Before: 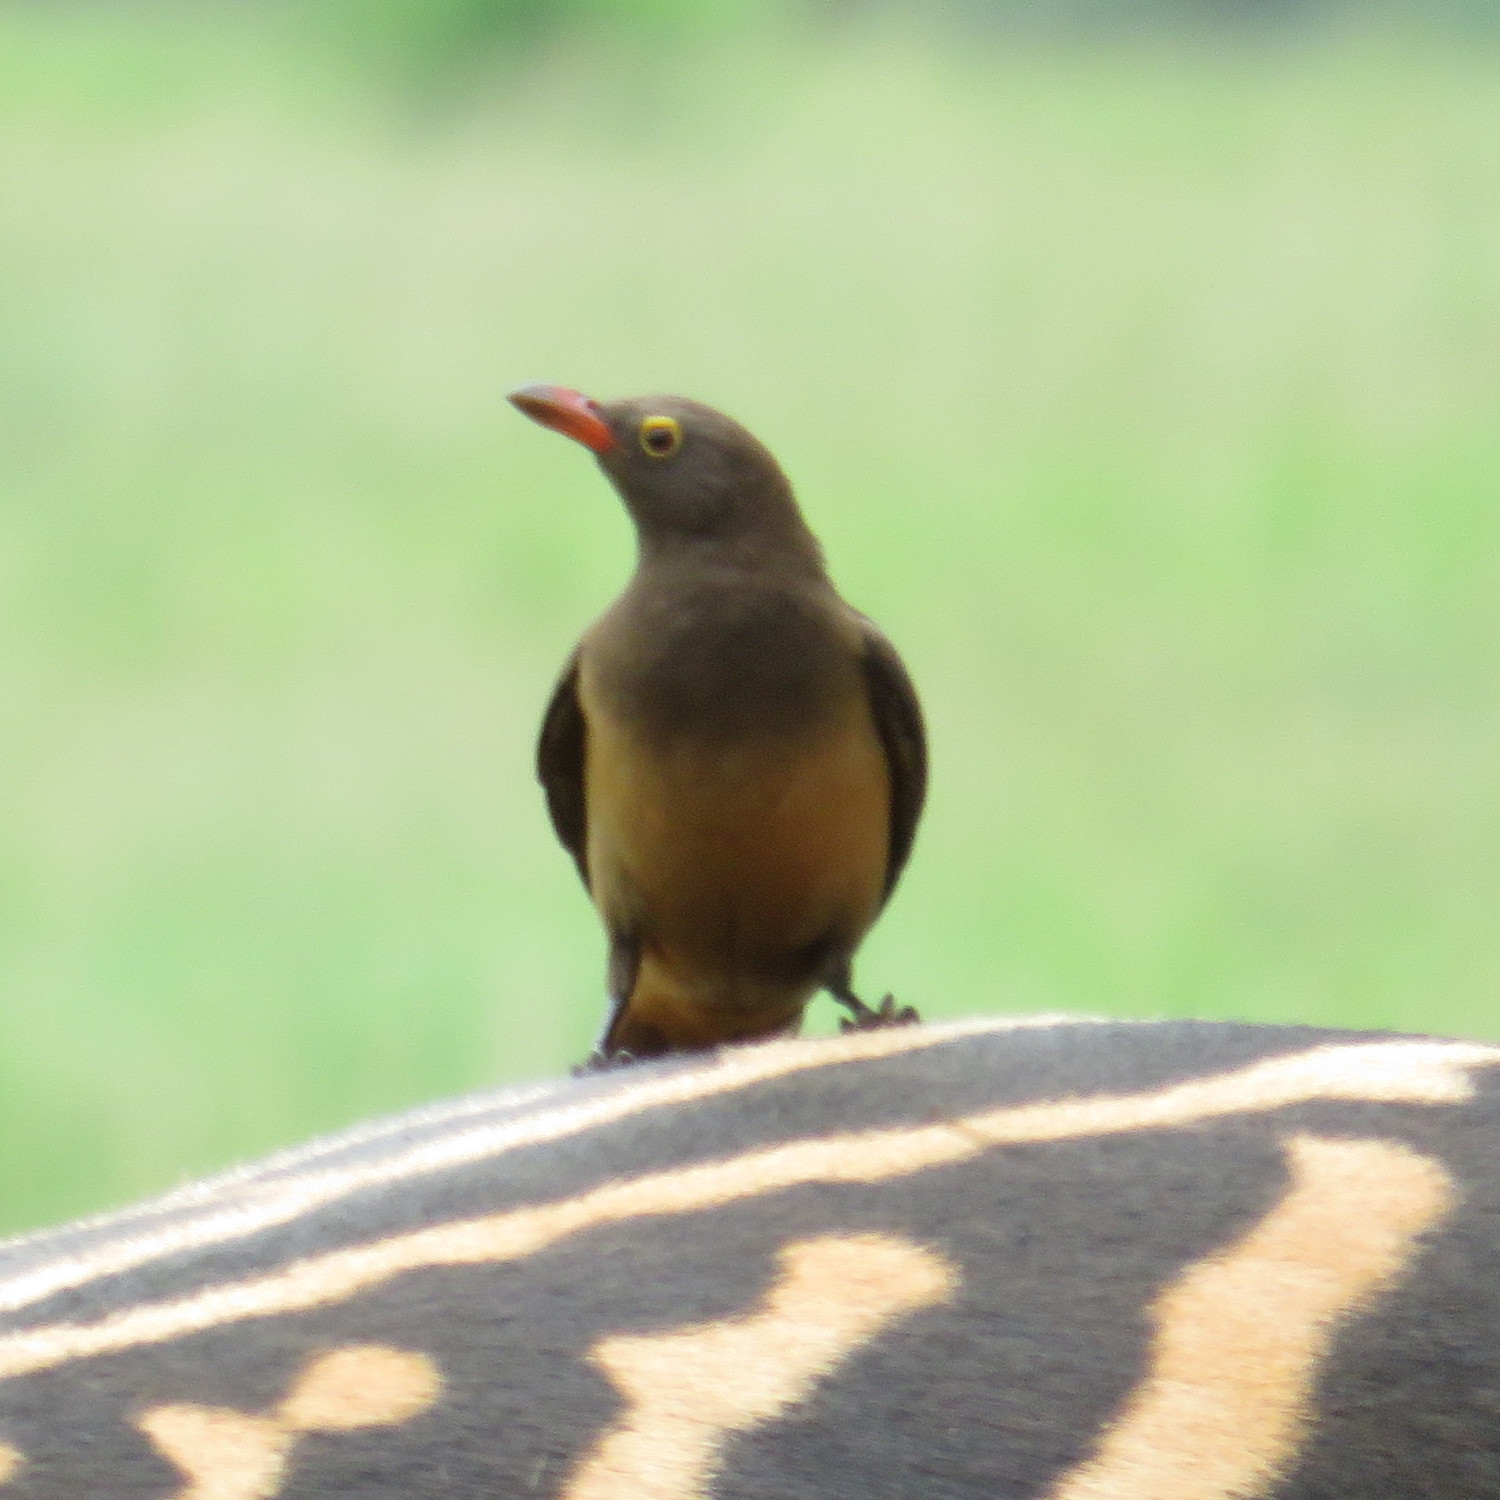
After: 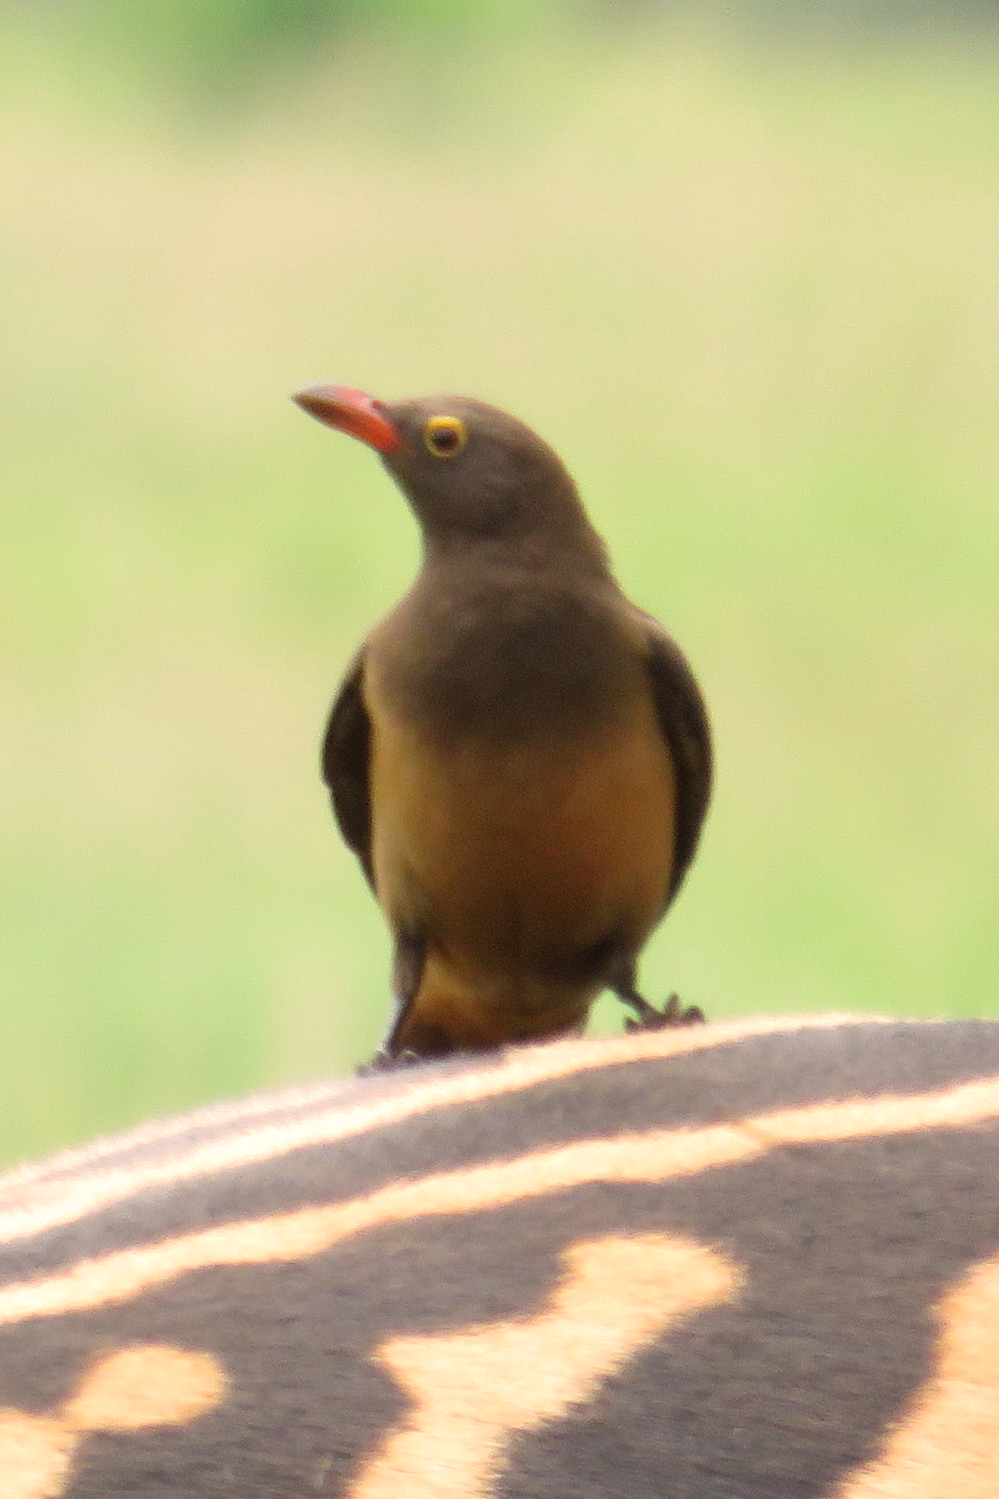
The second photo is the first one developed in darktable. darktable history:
crop and rotate: left 14.436%, right 18.898%
white balance: red 1.127, blue 0.943
